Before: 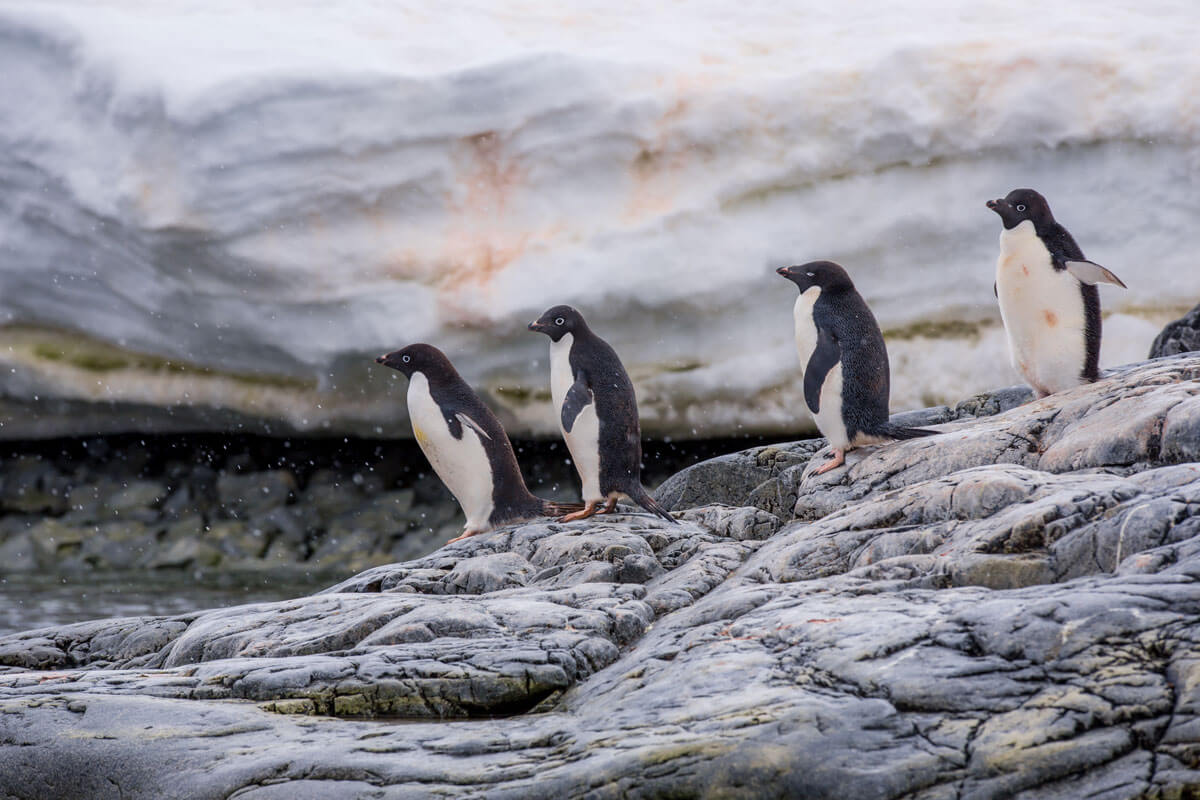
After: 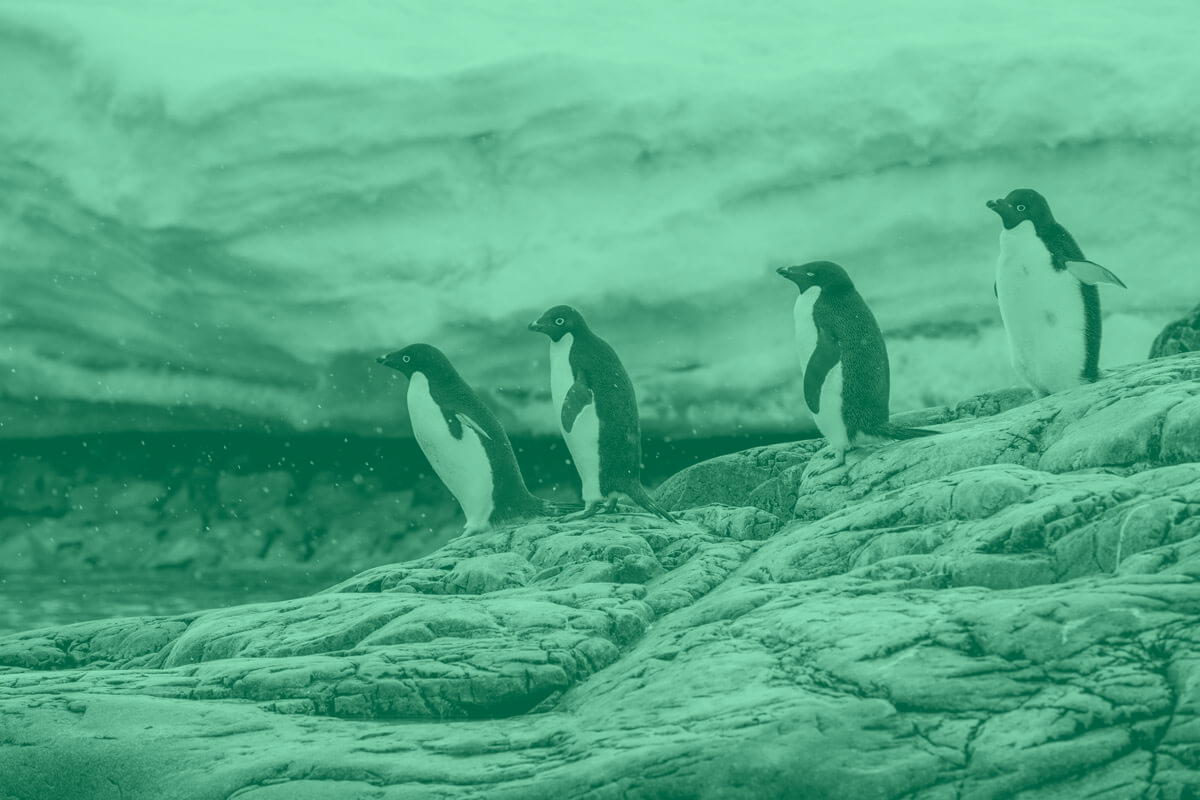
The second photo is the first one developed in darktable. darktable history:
exposure: exposure 0.217 EV, compensate highlight preservation false
contrast brightness saturation: contrast 0.07, brightness -0.13, saturation 0.06
colorize: hue 147.6°, saturation 65%, lightness 21.64%
